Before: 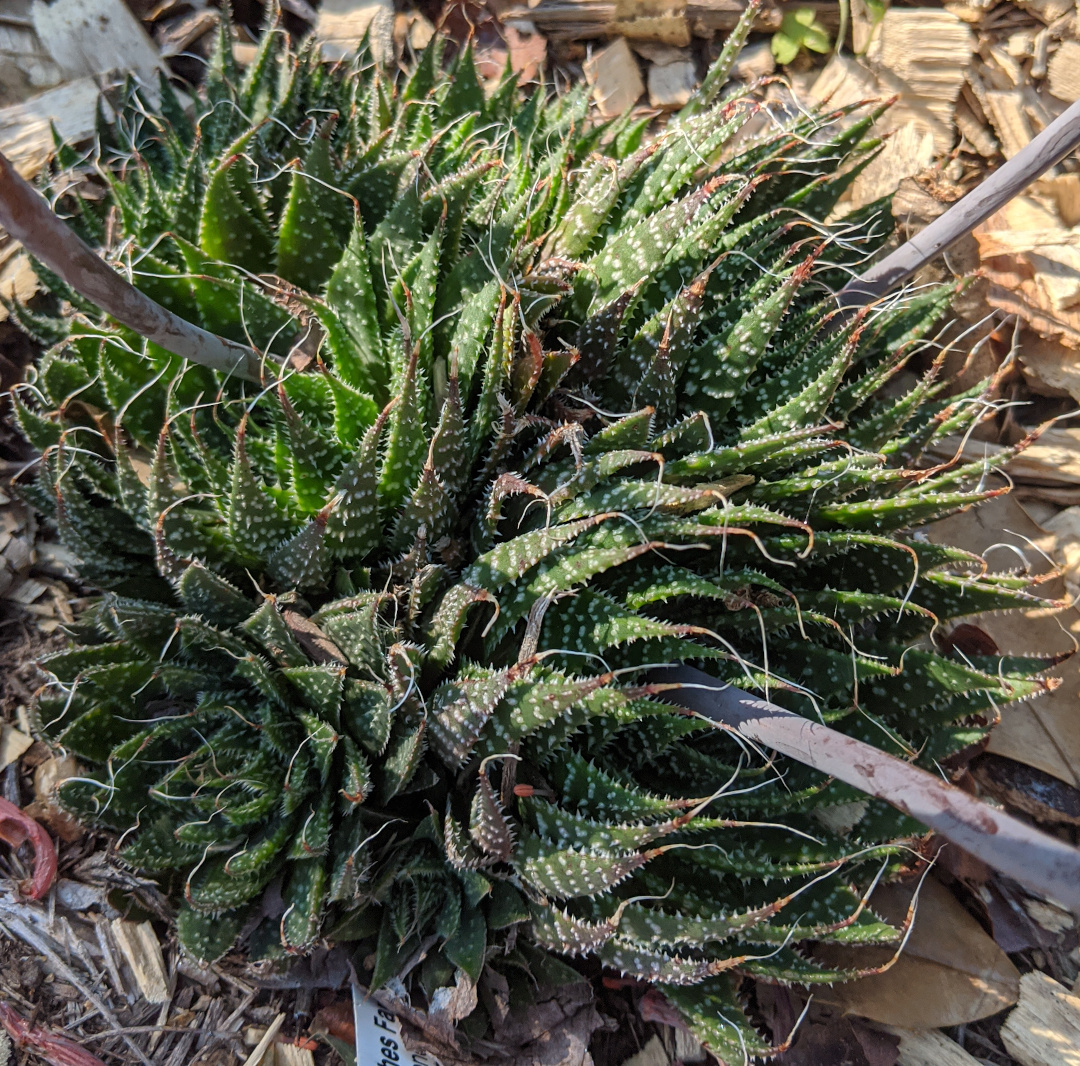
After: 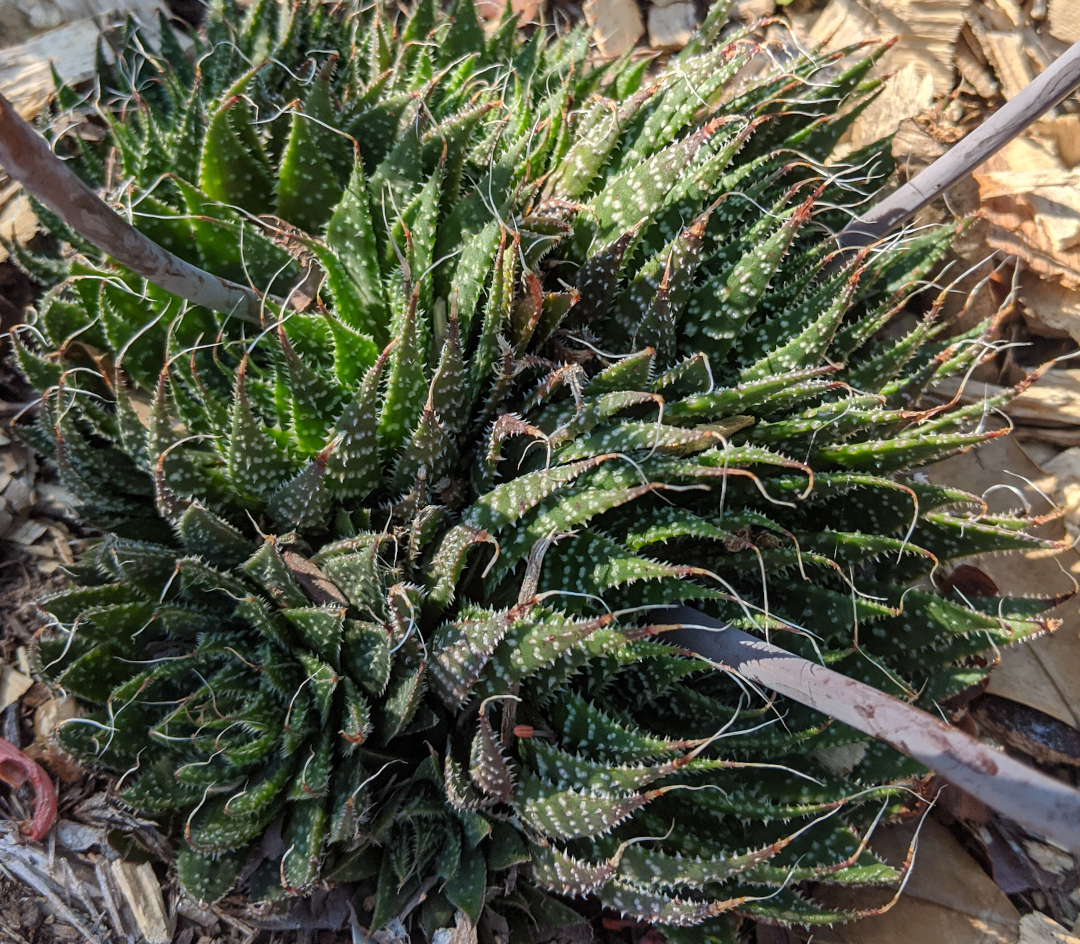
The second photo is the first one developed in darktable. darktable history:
crop and rotate: top 5.617%, bottom 5.771%
